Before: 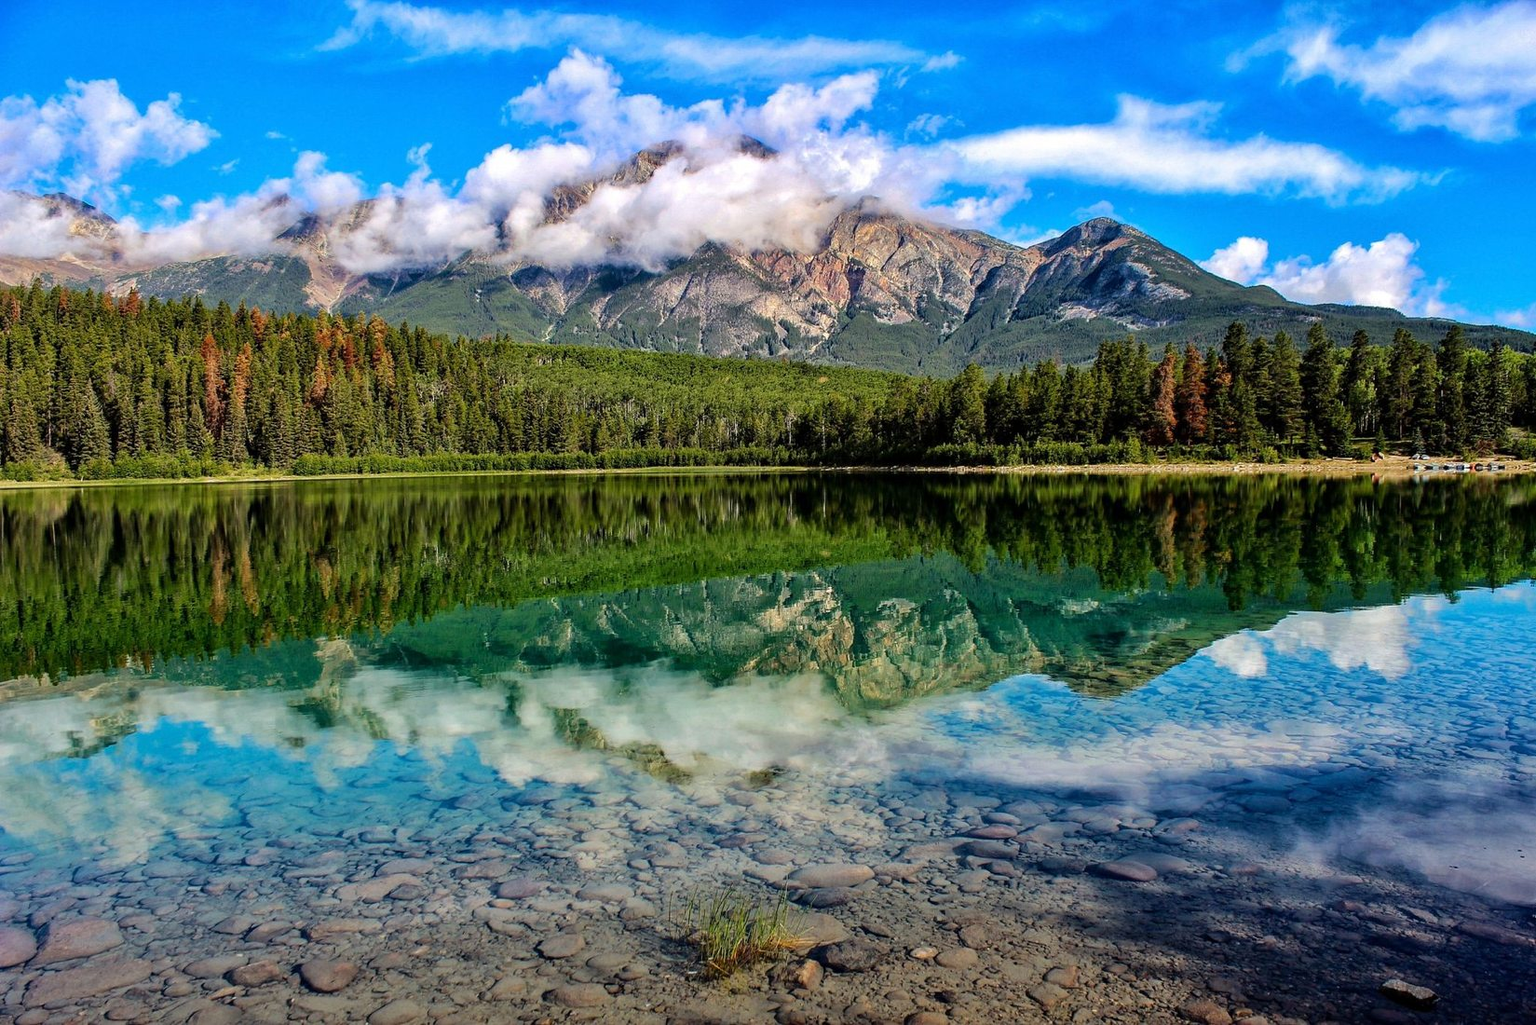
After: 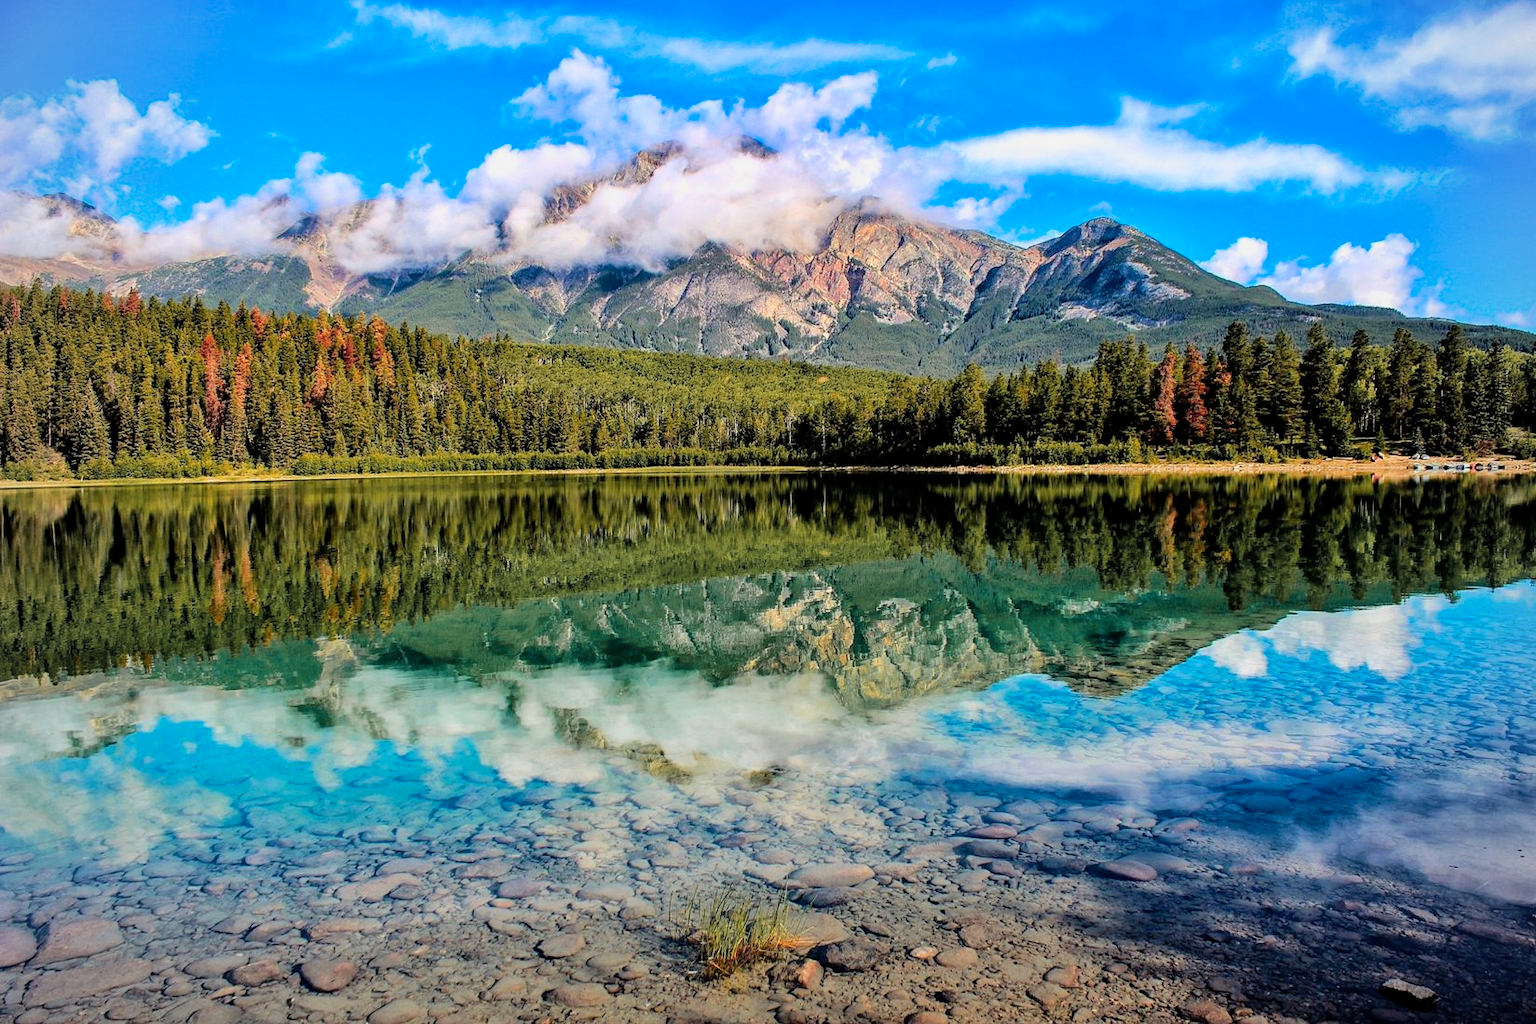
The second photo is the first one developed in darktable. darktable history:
color zones: curves: ch1 [(0.263, 0.53) (0.376, 0.287) (0.487, 0.512) (0.748, 0.547) (1, 0.513)]; ch2 [(0.262, 0.45) (0.751, 0.477)]
filmic rgb: middle gray luminance 18.4%, black relative exposure -9.03 EV, white relative exposure 3.72 EV, threshold 5.95 EV, target black luminance 0%, hardness 4.83, latitude 68.02%, contrast 0.946, highlights saturation mix 21.48%, shadows ↔ highlights balance 21.69%, color science v6 (2022), enable highlight reconstruction true
exposure: exposure 0.609 EV, compensate highlight preservation false
vignetting: fall-off radius 61%, brightness -0.266
